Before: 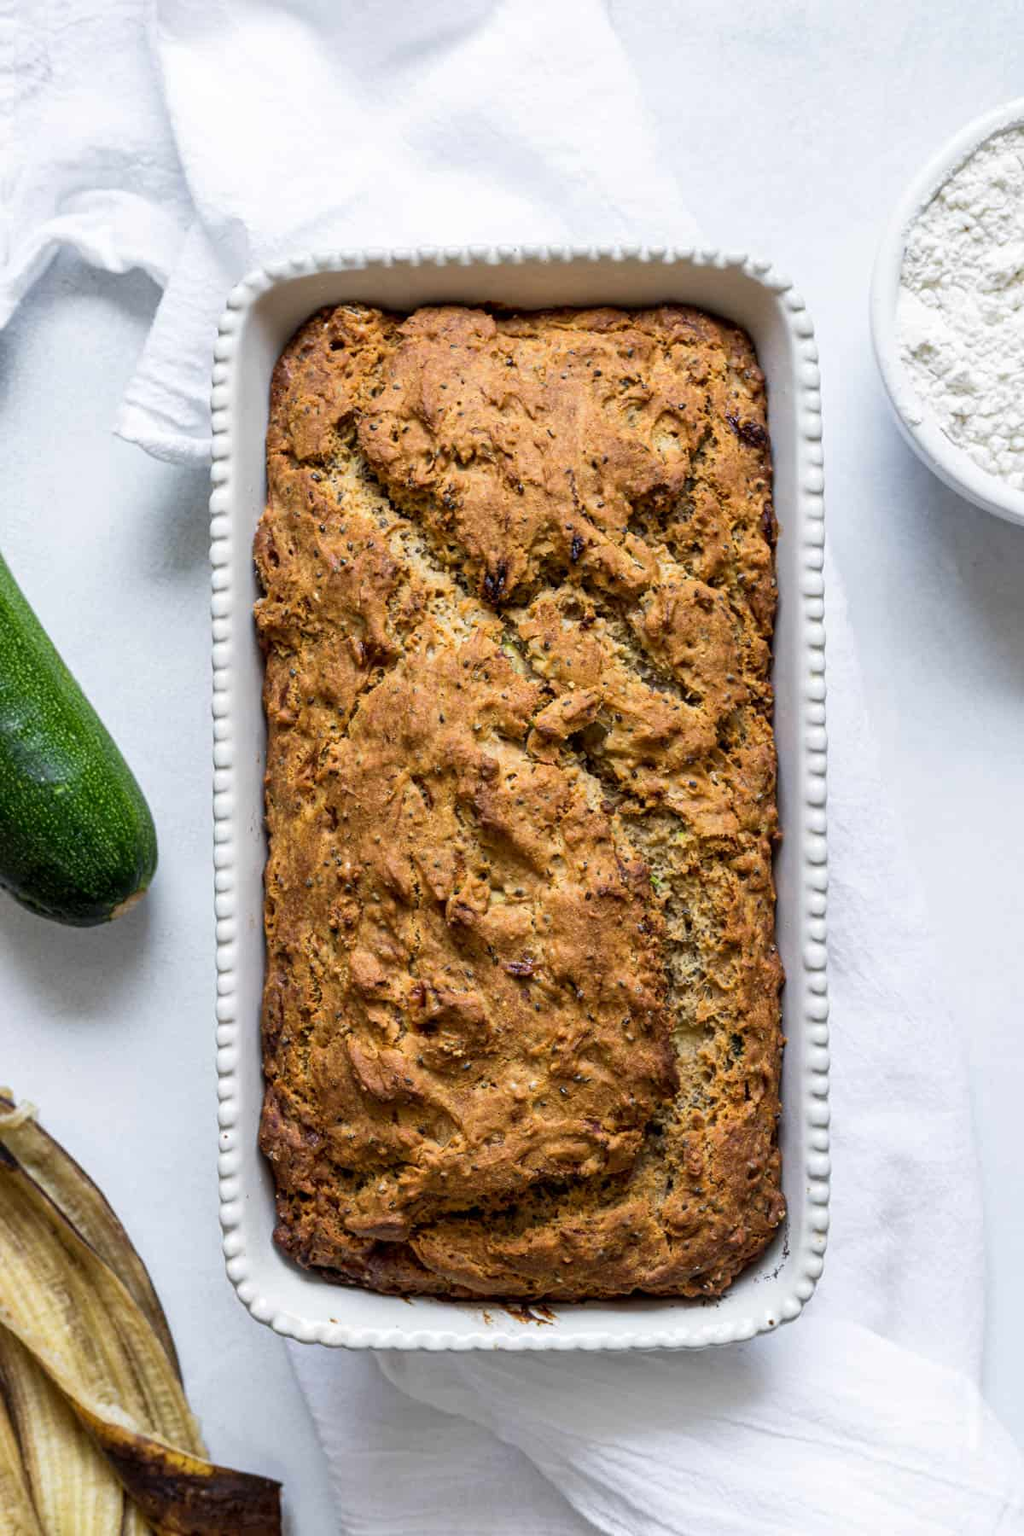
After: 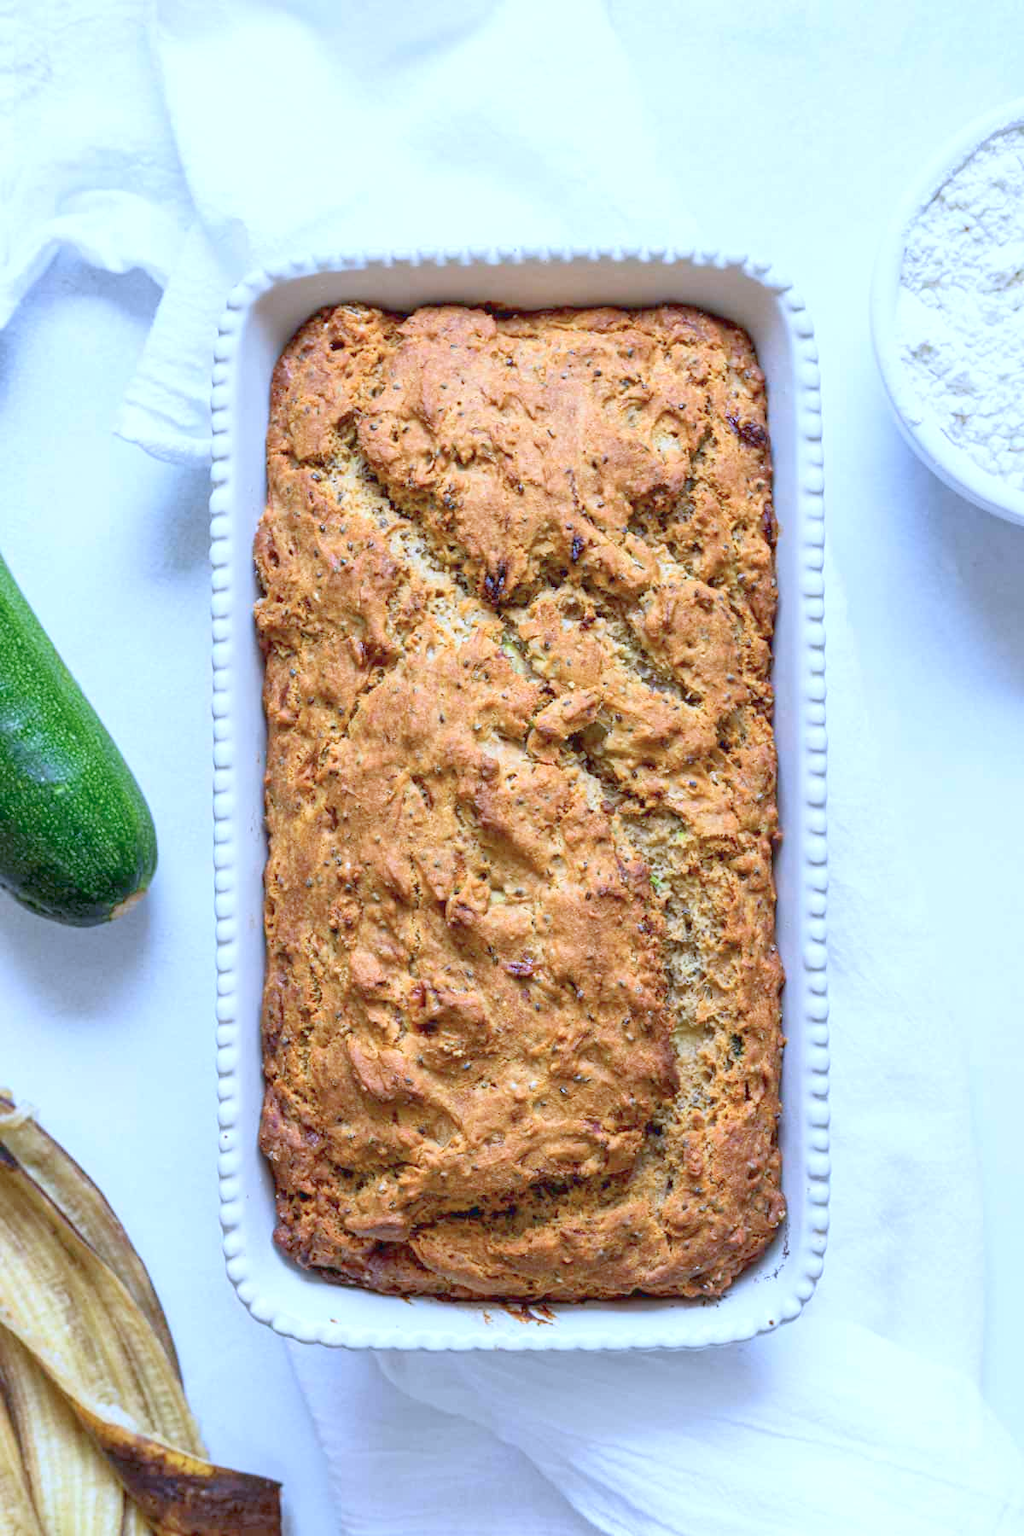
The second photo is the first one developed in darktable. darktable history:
exposure: black level correction 0, exposure 1.2 EV, compensate exposure bias true, compensate highlight preservation false
color calibration: illuminant custom, x 0.39, y 0.392, temperature 3856.94 K
color balance rgb: contrast -30%
